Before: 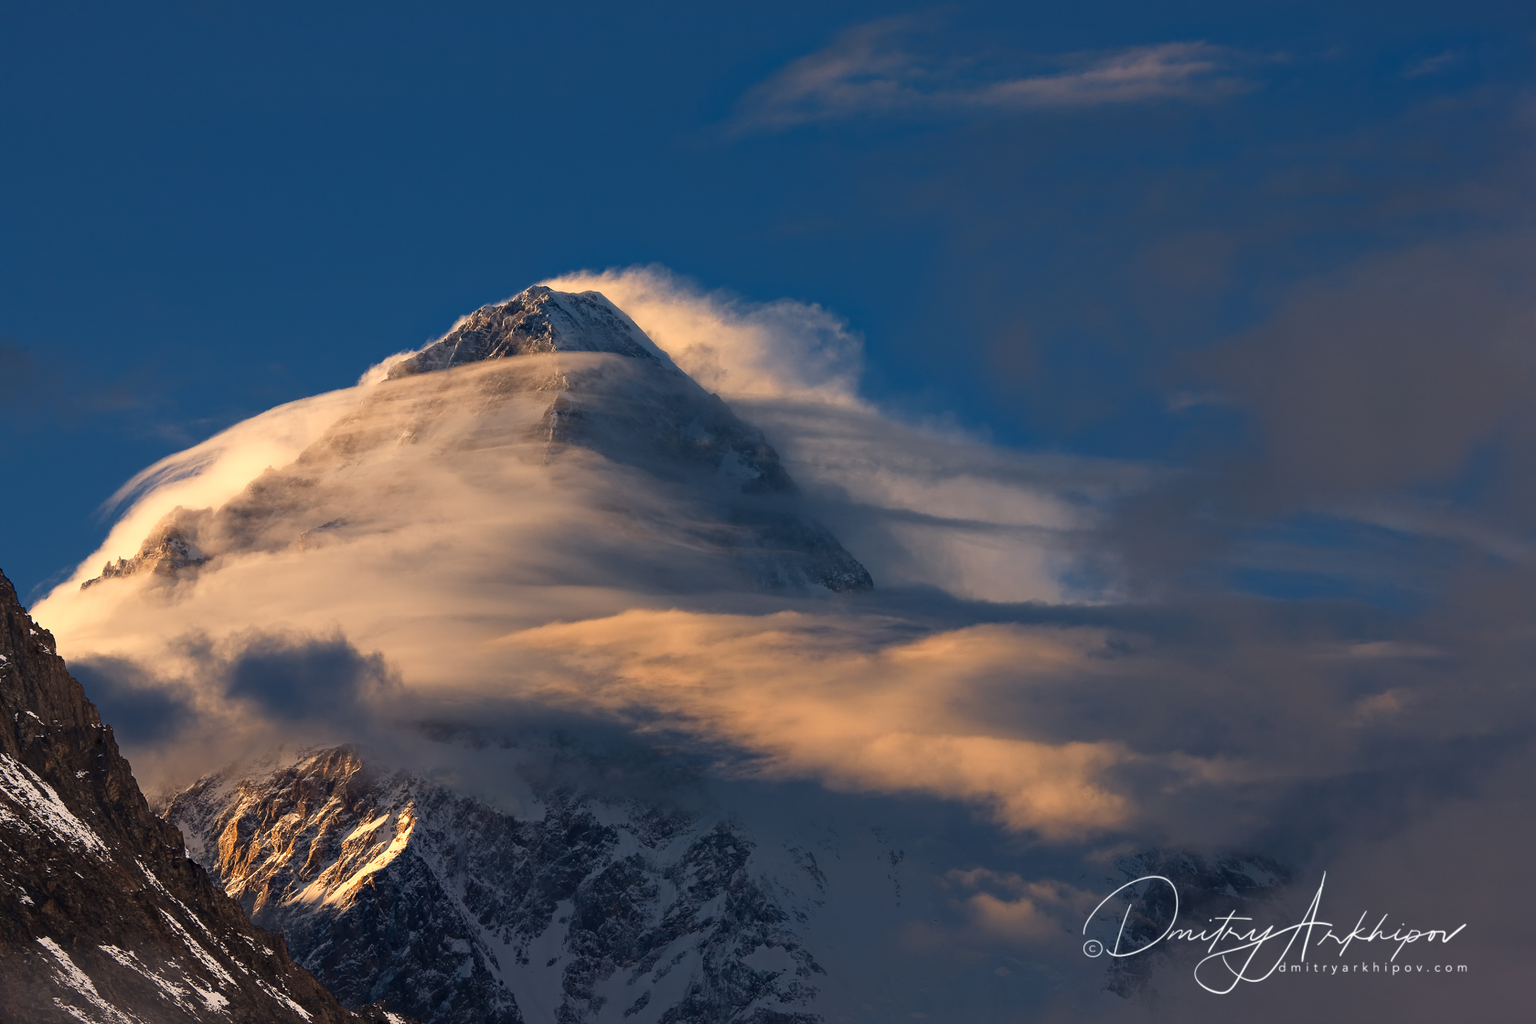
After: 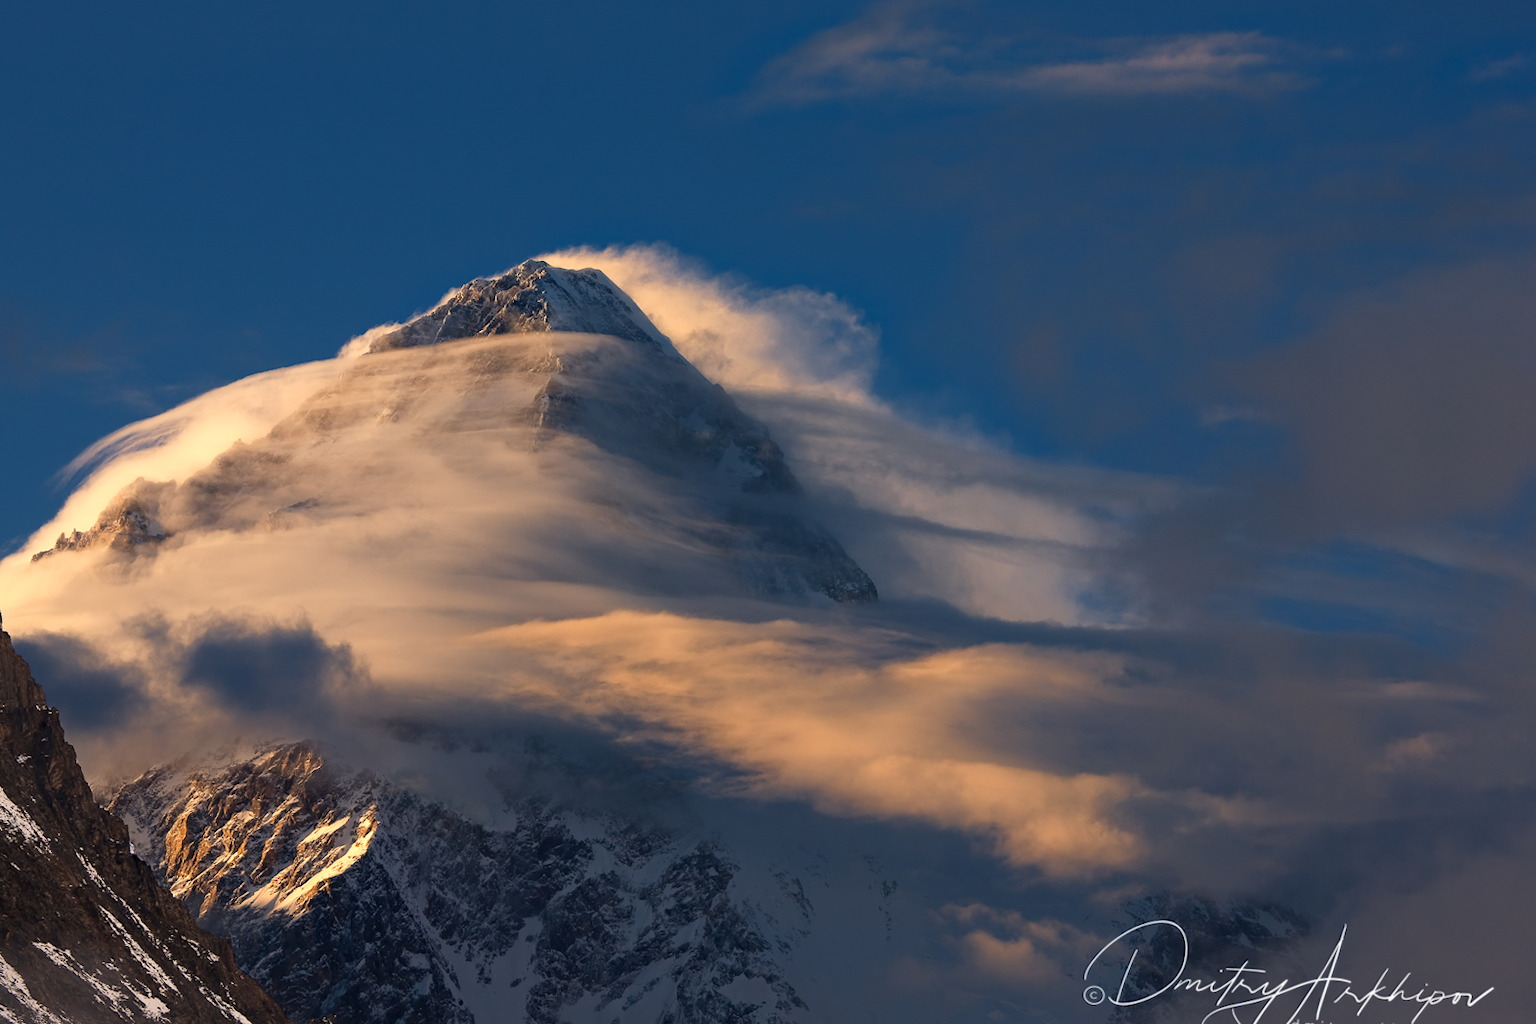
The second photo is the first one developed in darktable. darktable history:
crop and rotate: angle -2.66°
